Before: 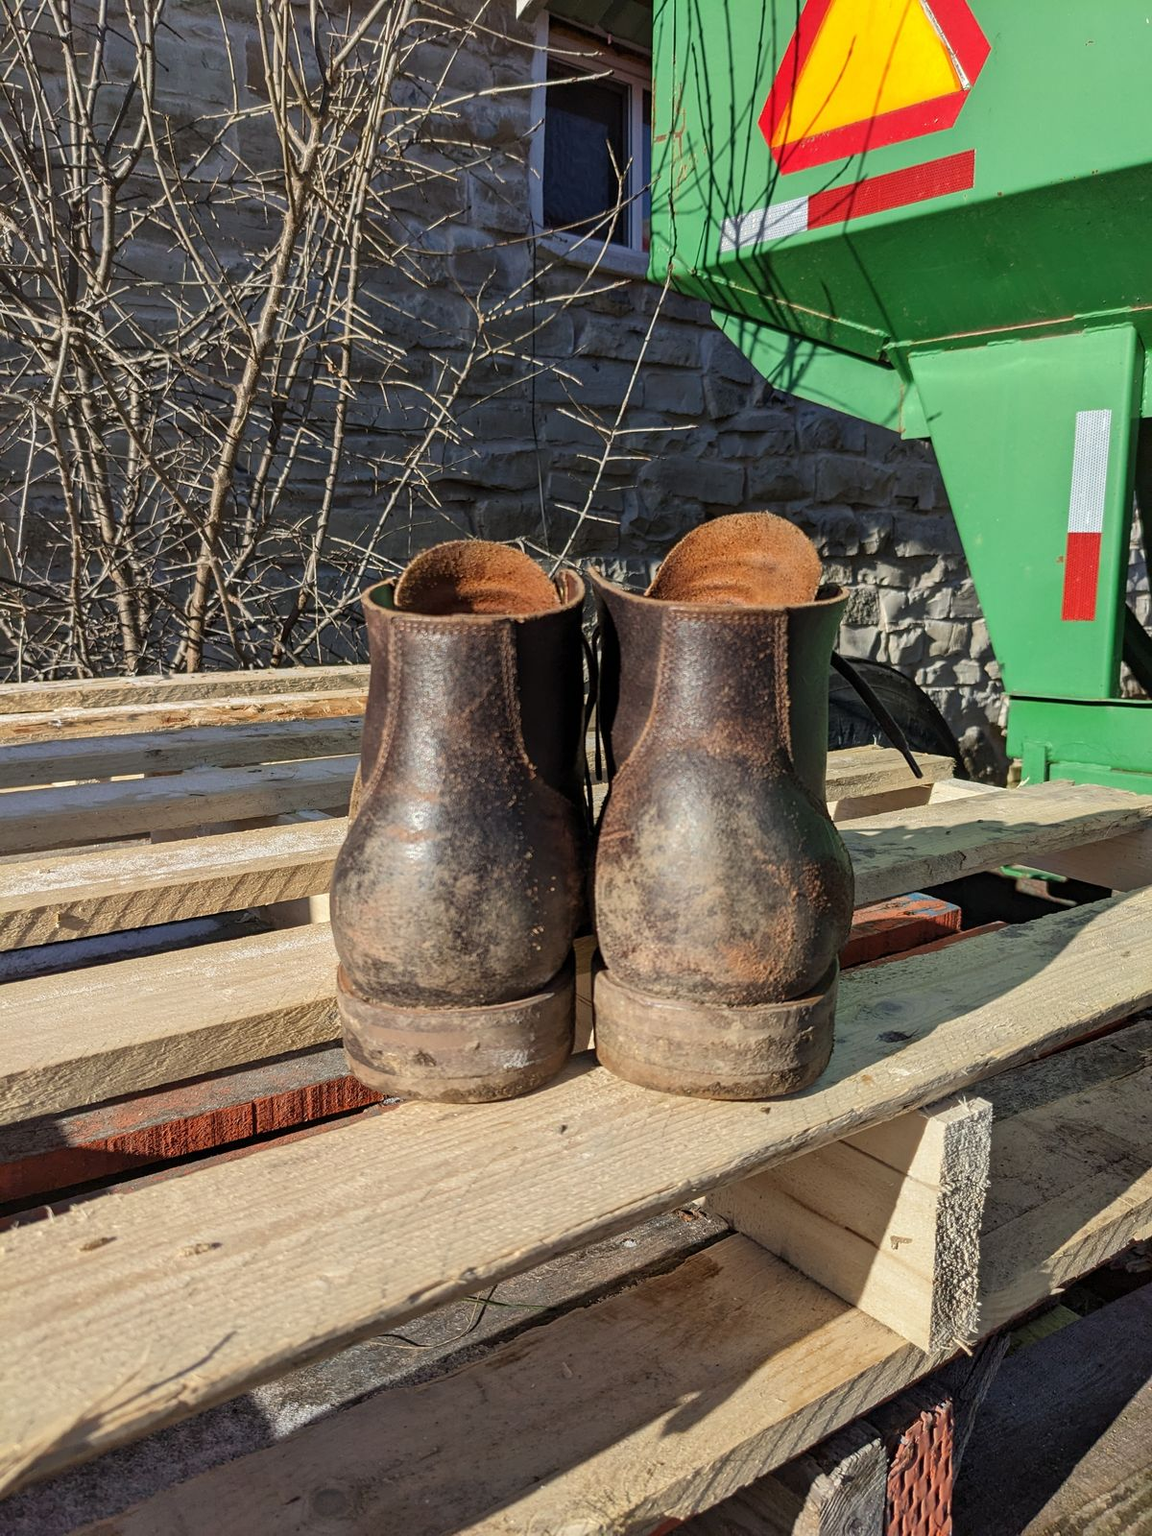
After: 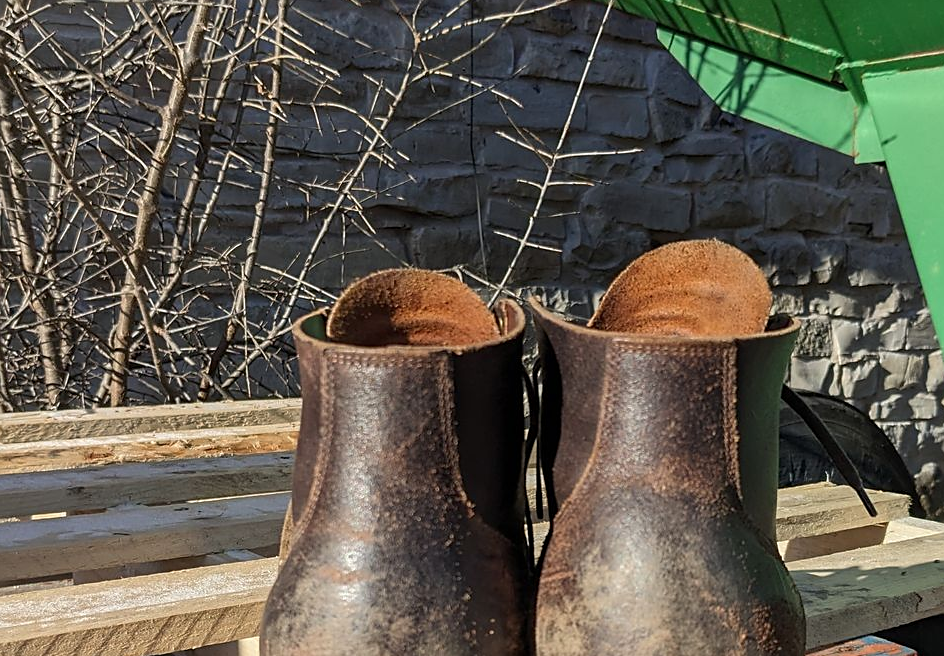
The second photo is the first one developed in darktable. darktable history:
crop: left 7.054%, top 18.382%, right 14.264%, bottom 40.557%
sharpen: radius 1.875, amount 0.409, threshold 1.298
